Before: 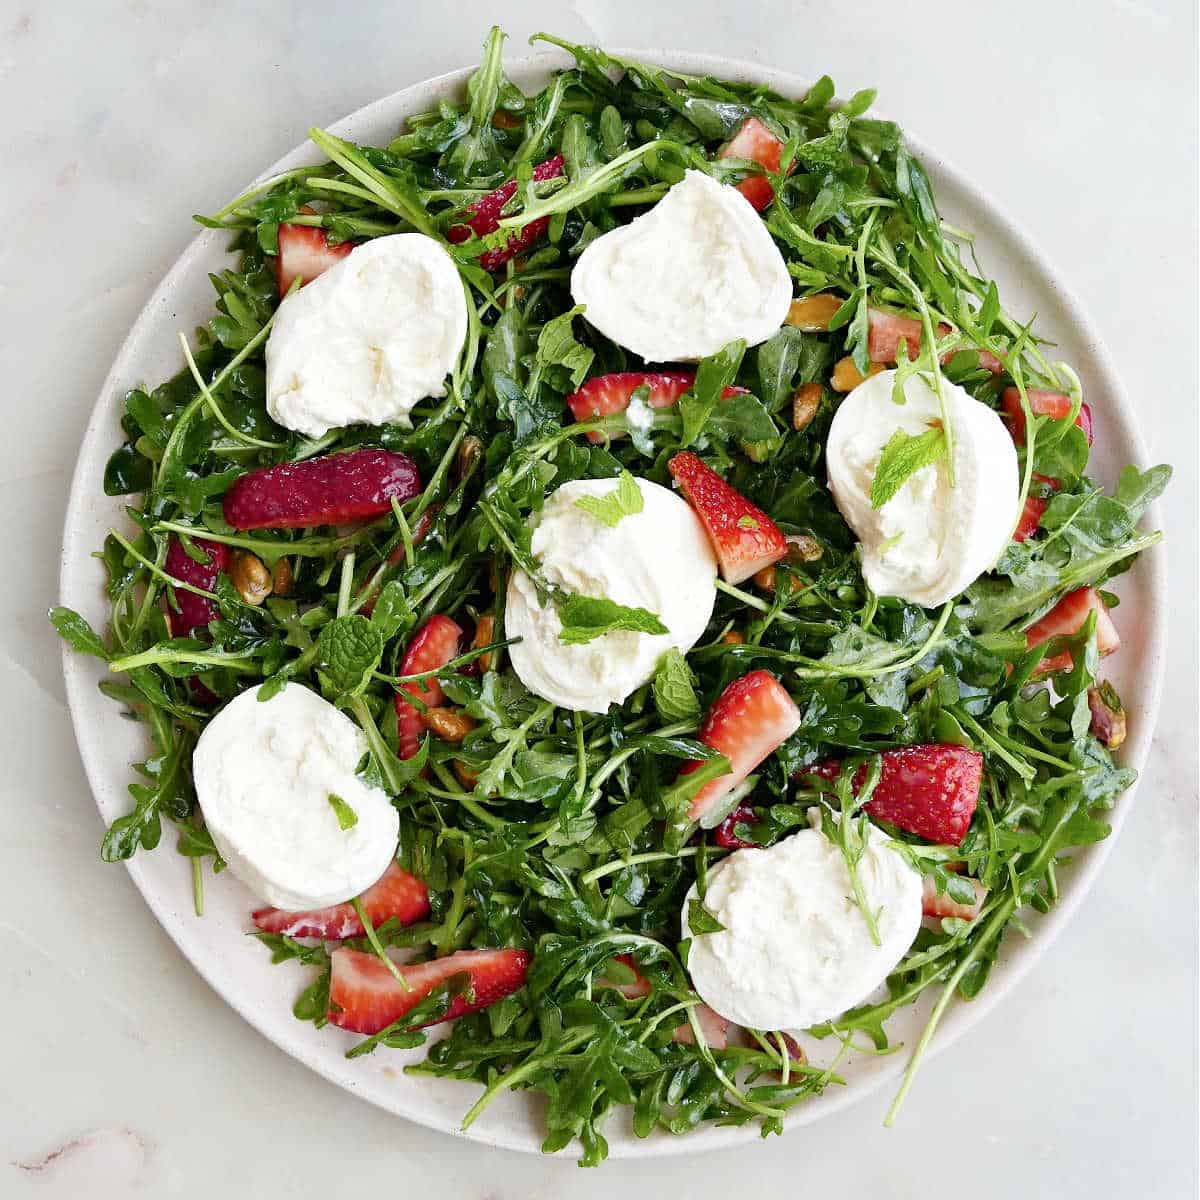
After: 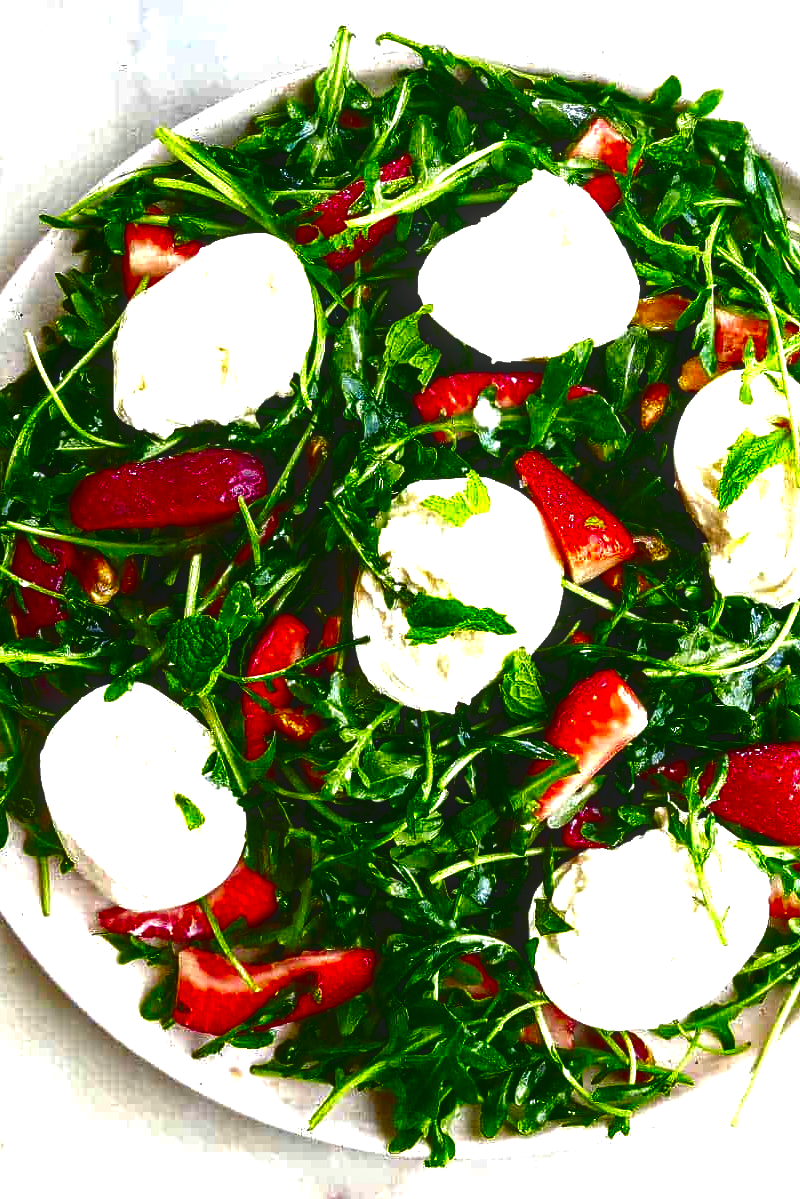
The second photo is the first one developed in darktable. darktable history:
local contrast: on, module defaults
tone equalizer: -8 EV -0.778 EV, -7 EV -0.715 EV, -6 EV -0.593 EV, -5 EV -0.392 EV, -3 EV 0.385 EV, -2 EV 0.6 EV, -1 EV 0.674 EV, +0 EV 0.738 EV
crop and rotate: left 12.806%, right 20.484%
contrast brightness saturation: brightness -0.991, saturation 0.998
